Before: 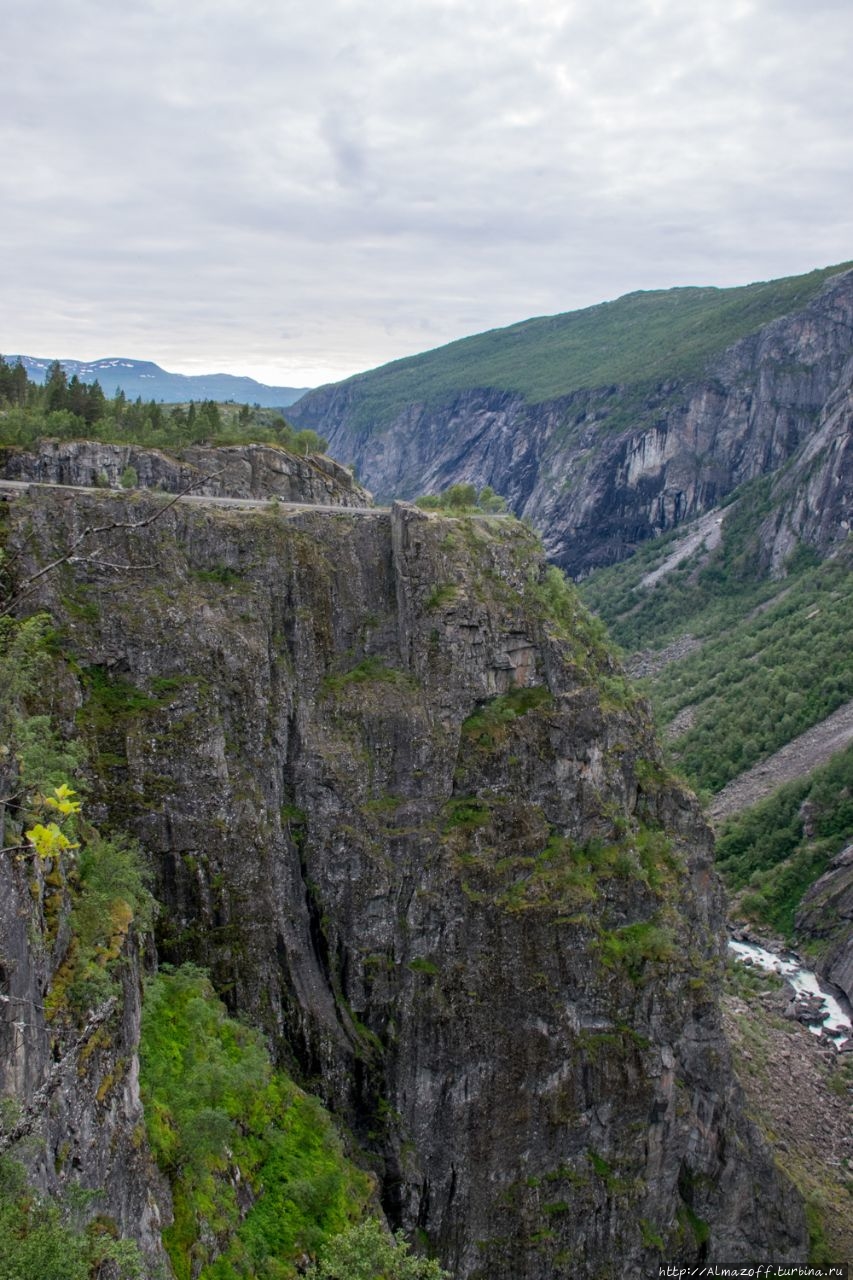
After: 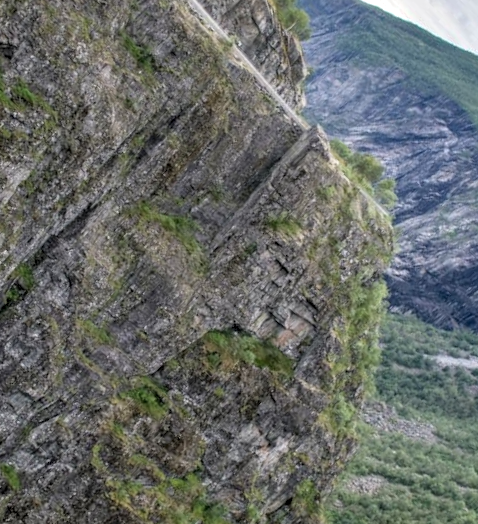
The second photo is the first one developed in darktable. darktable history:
crop and rotate: angle -44.65°, top 16.064%, right 0.863%, bottom 11.611%
shadows and highlights: radius 108.69, shadows 44.37, highlights -66.38, low approximation 0.01, soften with gaussian
local contrast: highlights 25%, detail 150%
contrast brightness saturation: brightness 0.153
